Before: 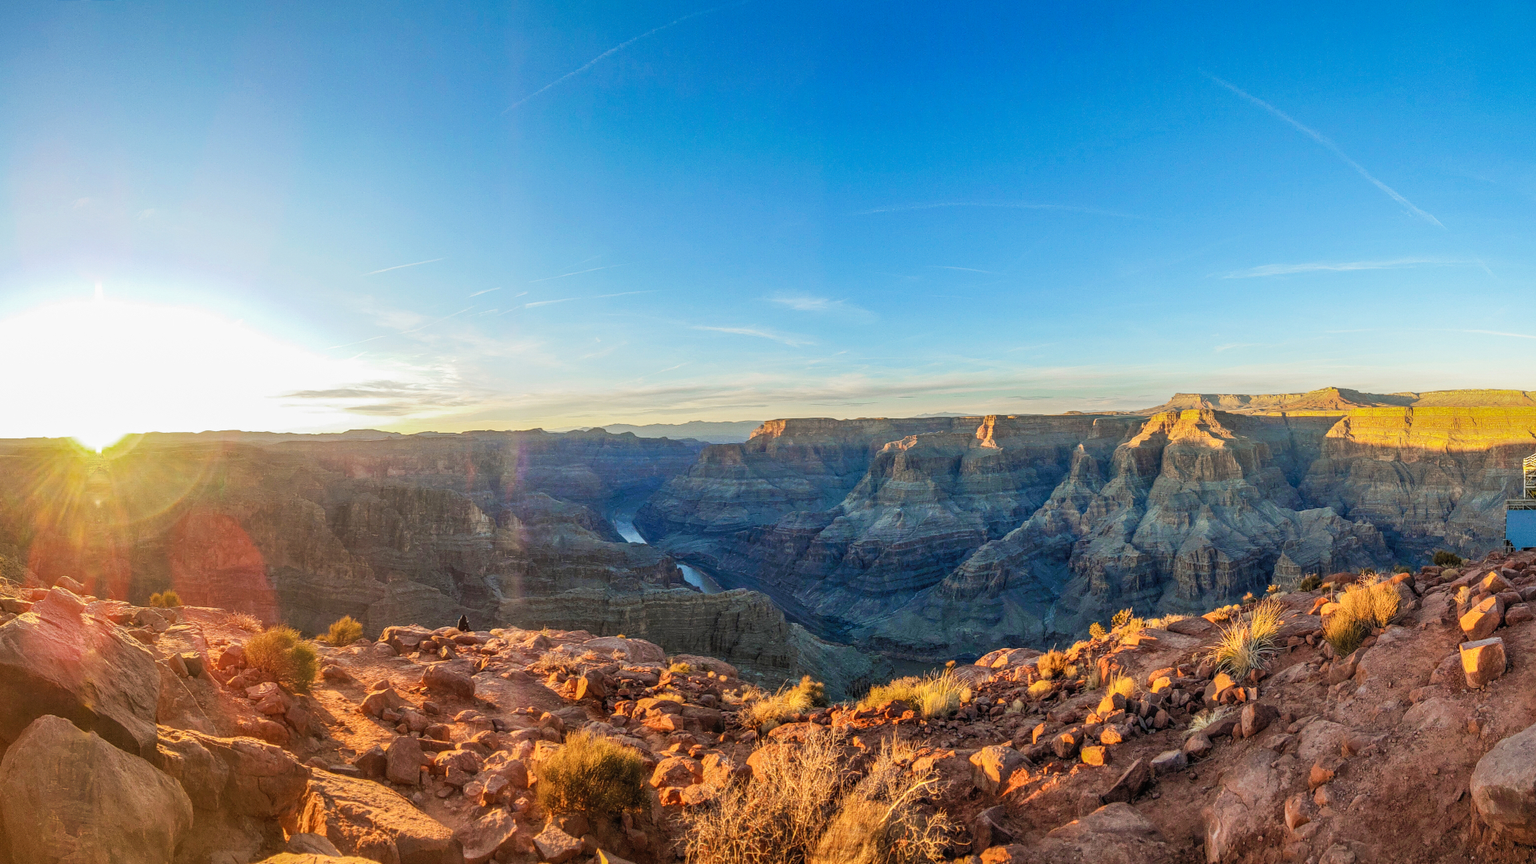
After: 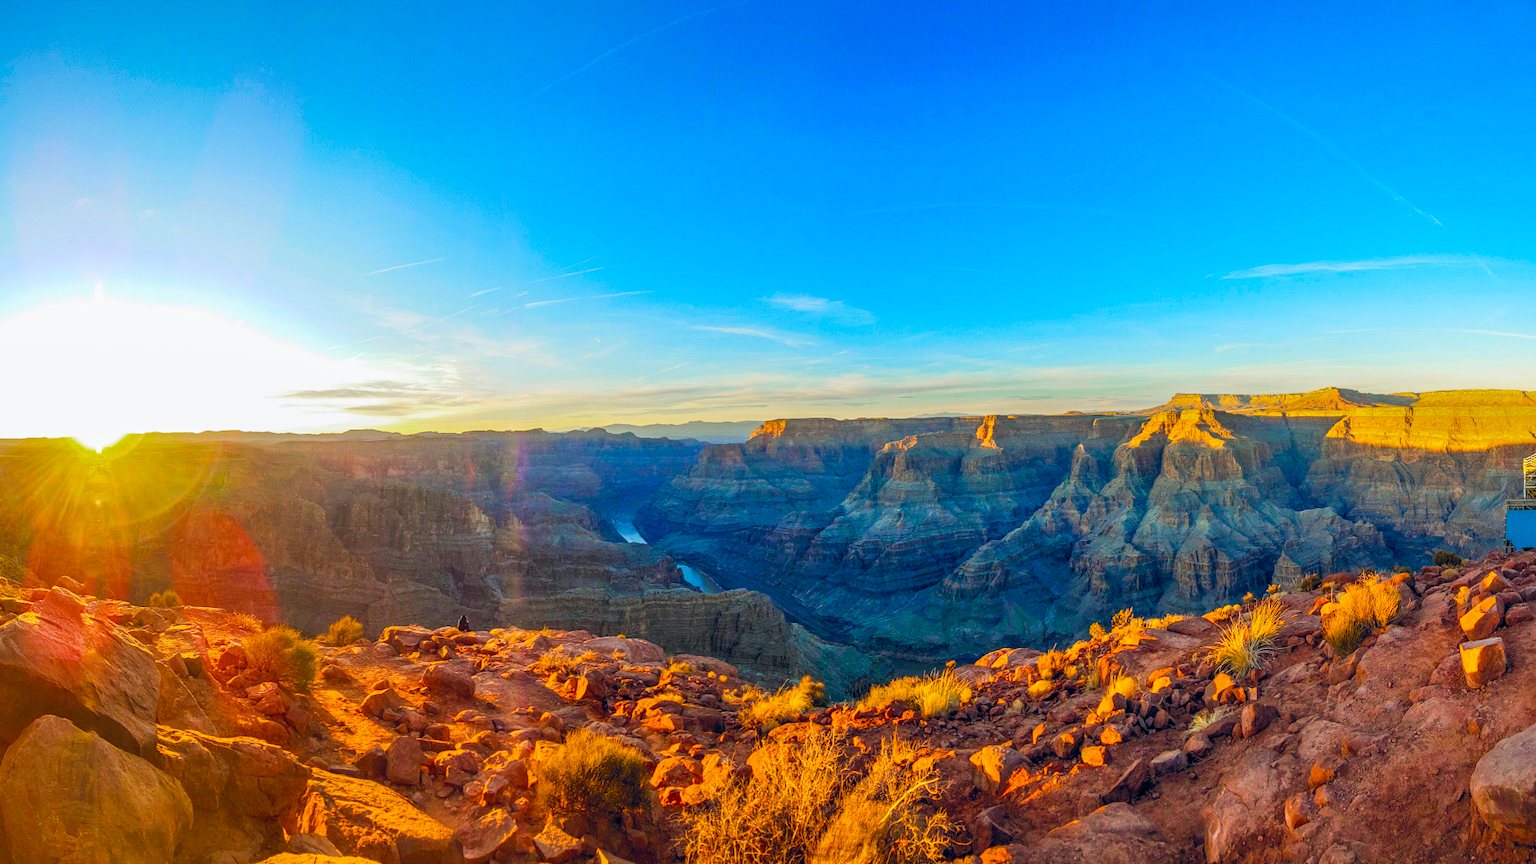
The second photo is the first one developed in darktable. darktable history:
contrast brightness saturation: saturation 0.095
color balance rgb: global offset › chroma 0.103%, global offset › hue 251°, linear chroma grading › global chroma 6.497%, perceptual saturation grading › global saturation 31.149%, global vibrance 30.432%
